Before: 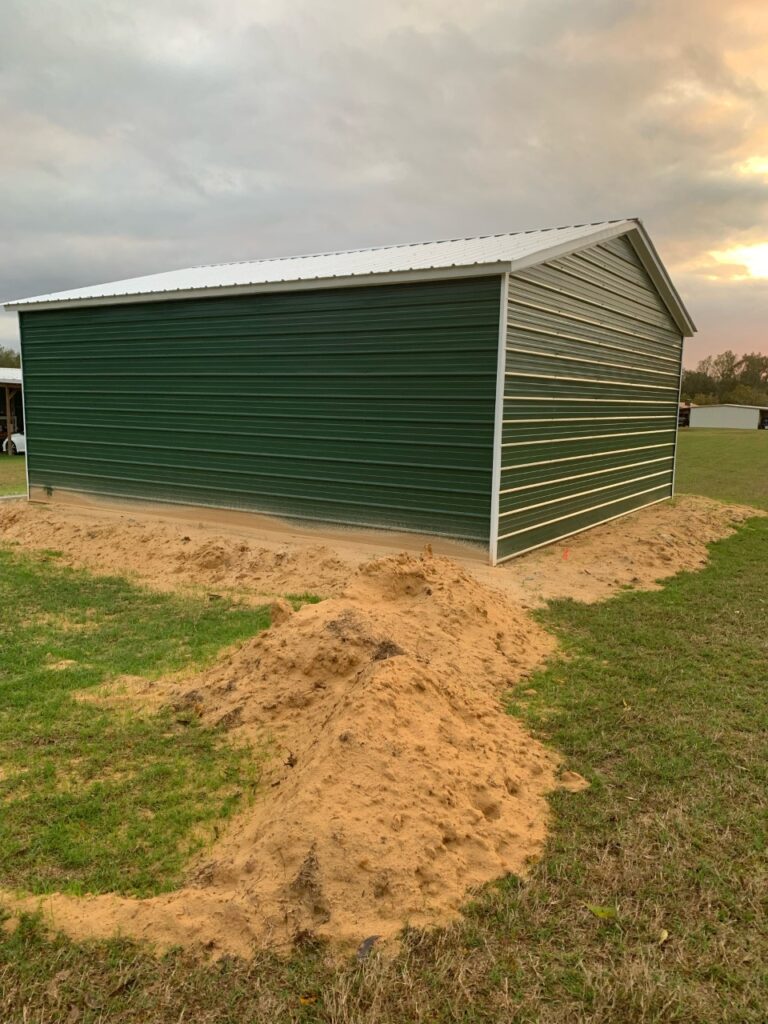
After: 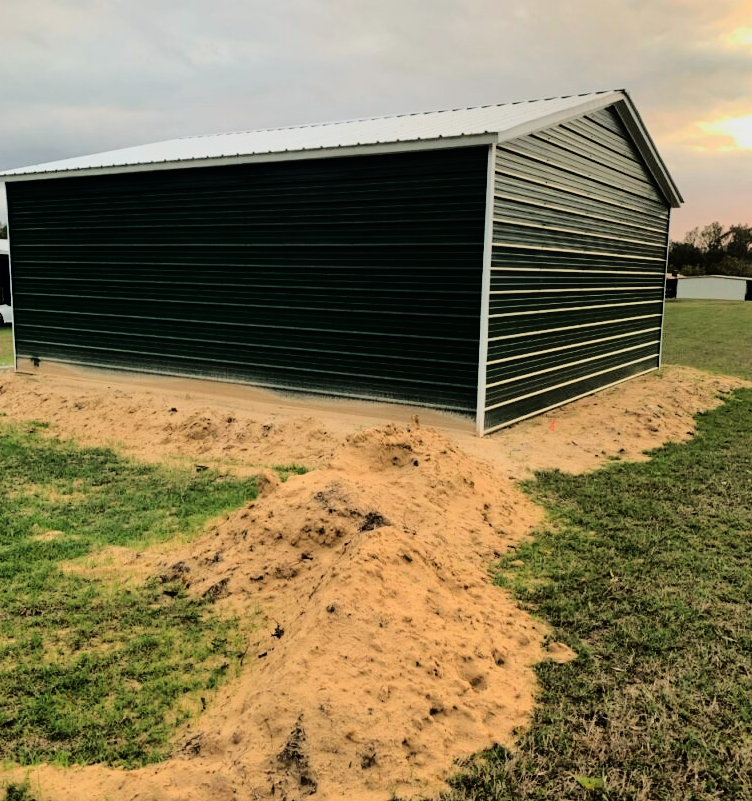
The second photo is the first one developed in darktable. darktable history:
color balance rgb: shadows lift › chroma 2.053%, shadows lift › hue 214.95°, global offset › chroma 0.055%, global offset › hue 253.81°, perceptual saturation grading › global saturation 0.087%
crop and rotate: left 1.82%, top 12.683%, right 0.215%, bottom 9.047%
base curve: curves: ch0 [(0, 0) (0.036, 0.01) (0.123, 0.254) (0.258, 0.504) (0.507, 0.748) (1, 1)]
exposure: black level correction 0, exposure -0.68 EV, compensate highlight preservation false
